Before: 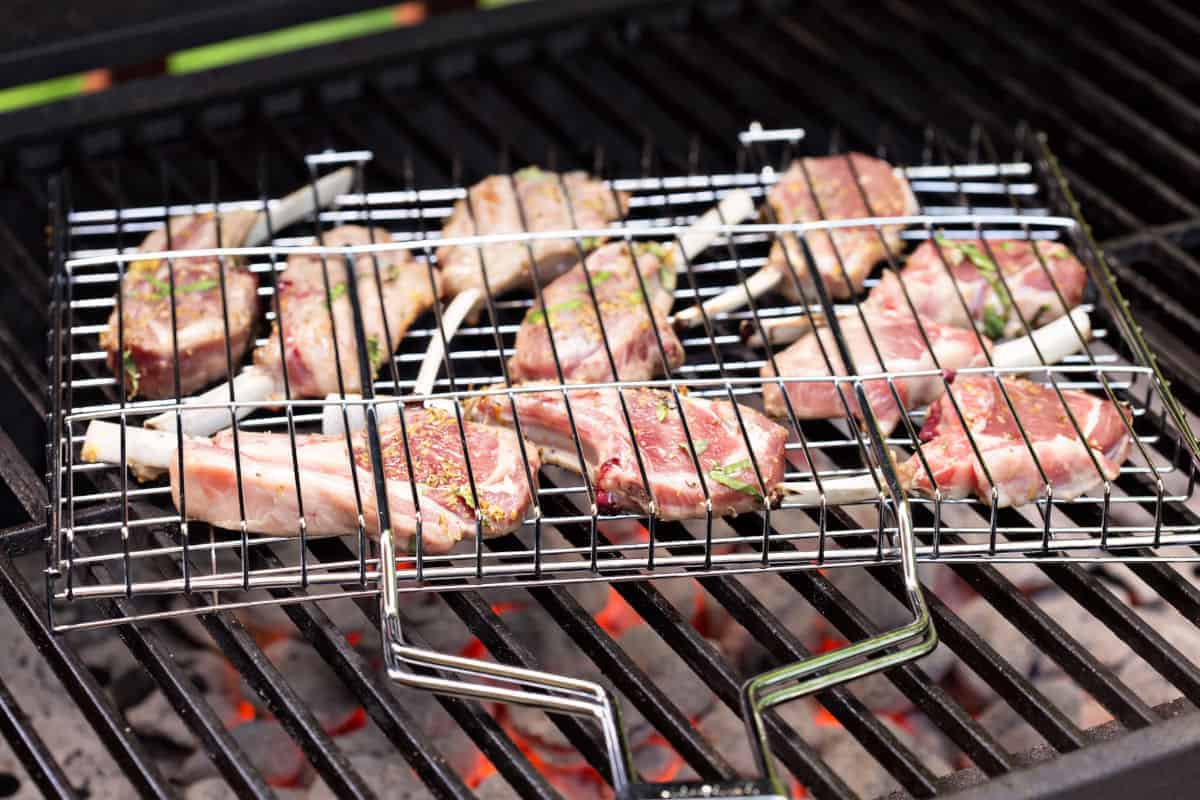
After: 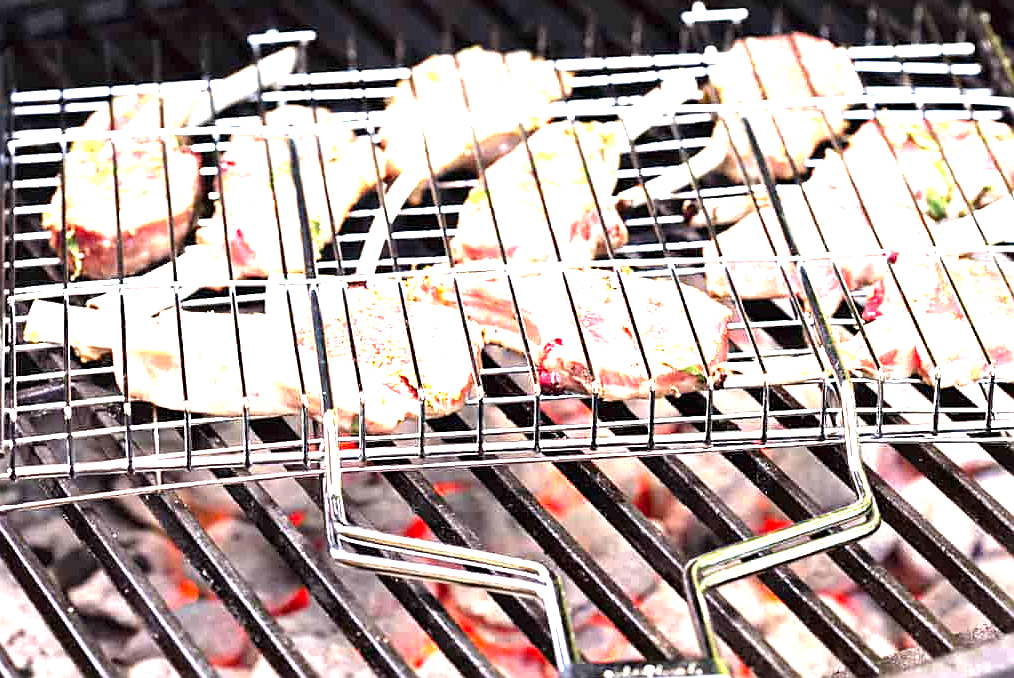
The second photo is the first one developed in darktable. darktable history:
crop and rotate: left 4.79%, top 15.207%, right 10.695%
exposure: black level correction 0, exposure 1.1 EV, compensate exposure bias true, compensate highlight preservation false
levels: levels [0, 0.374, 0.749]
sharpen: on, module defaults
